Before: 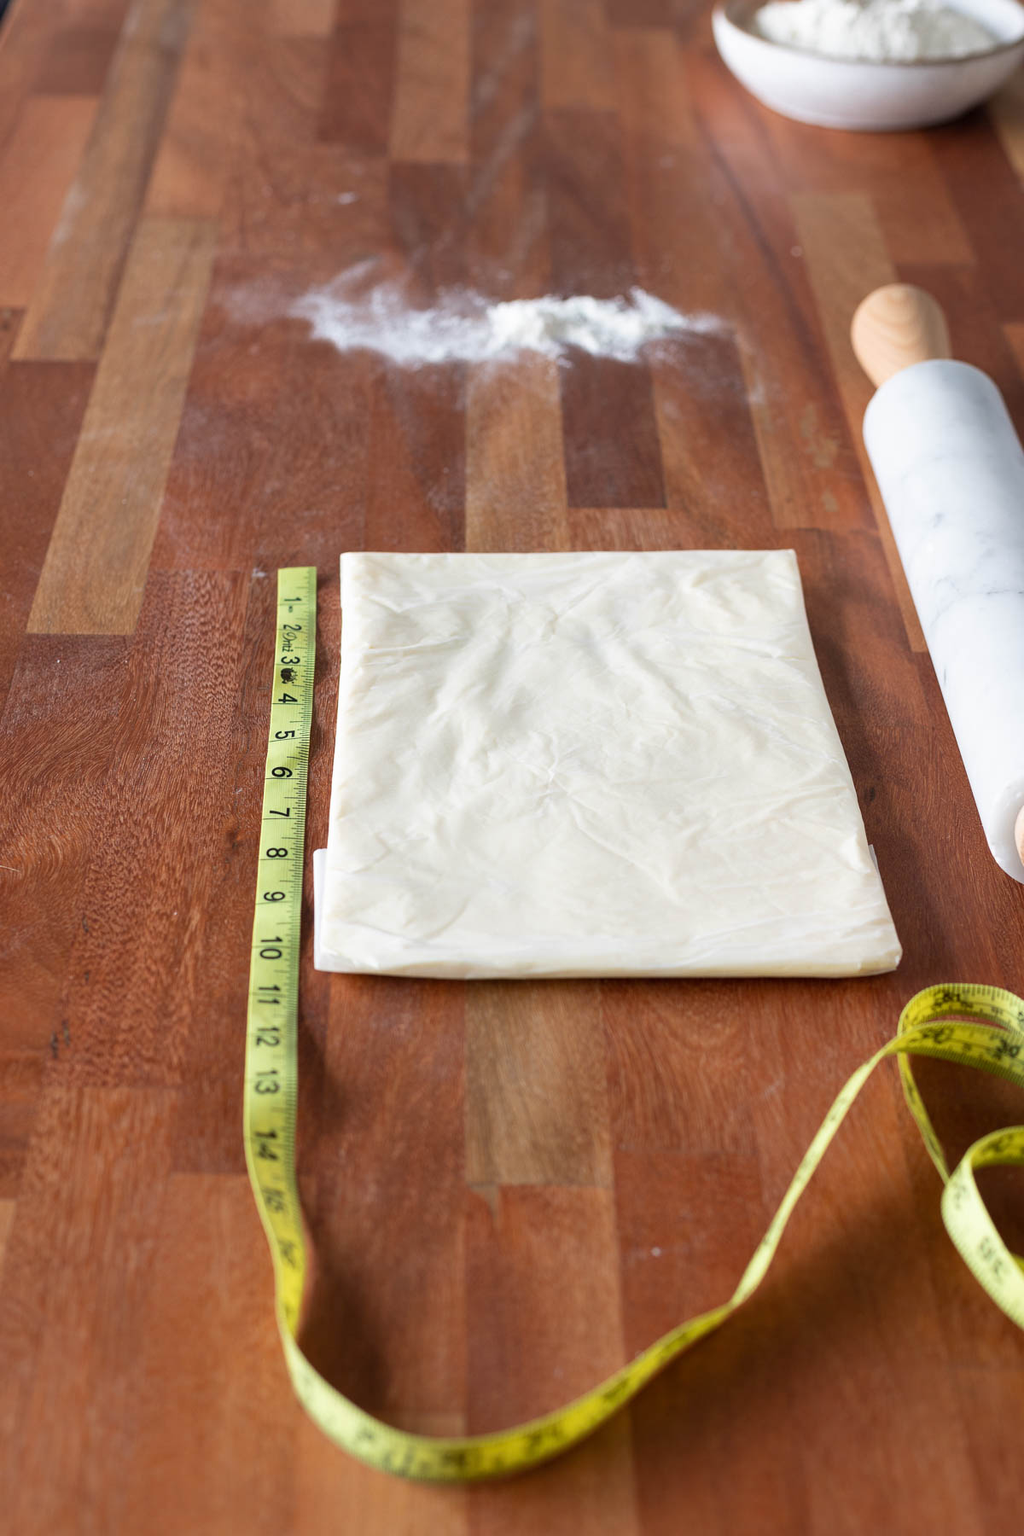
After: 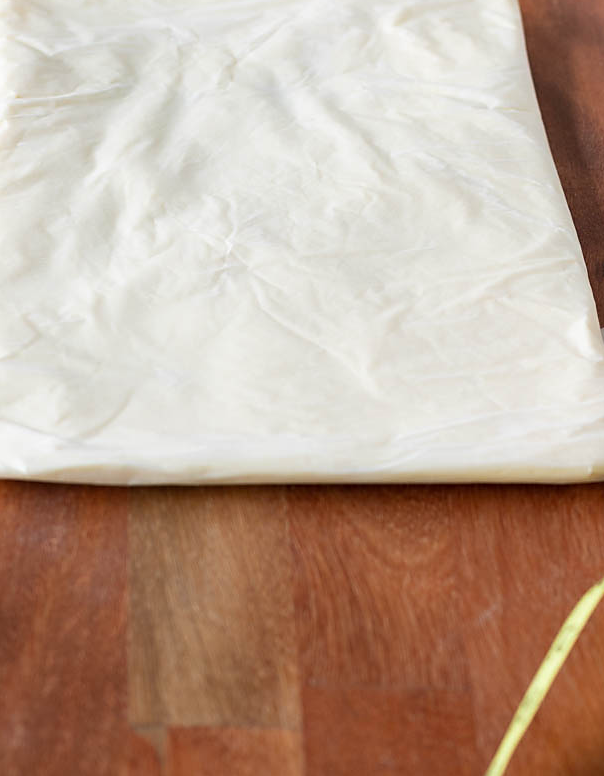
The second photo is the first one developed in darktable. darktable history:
crop: left 34.813%, top 36.784%, right 14.802%, bottom 20.104%
sharpen: radius 1.832, amount 0.395, threshold 1.527
